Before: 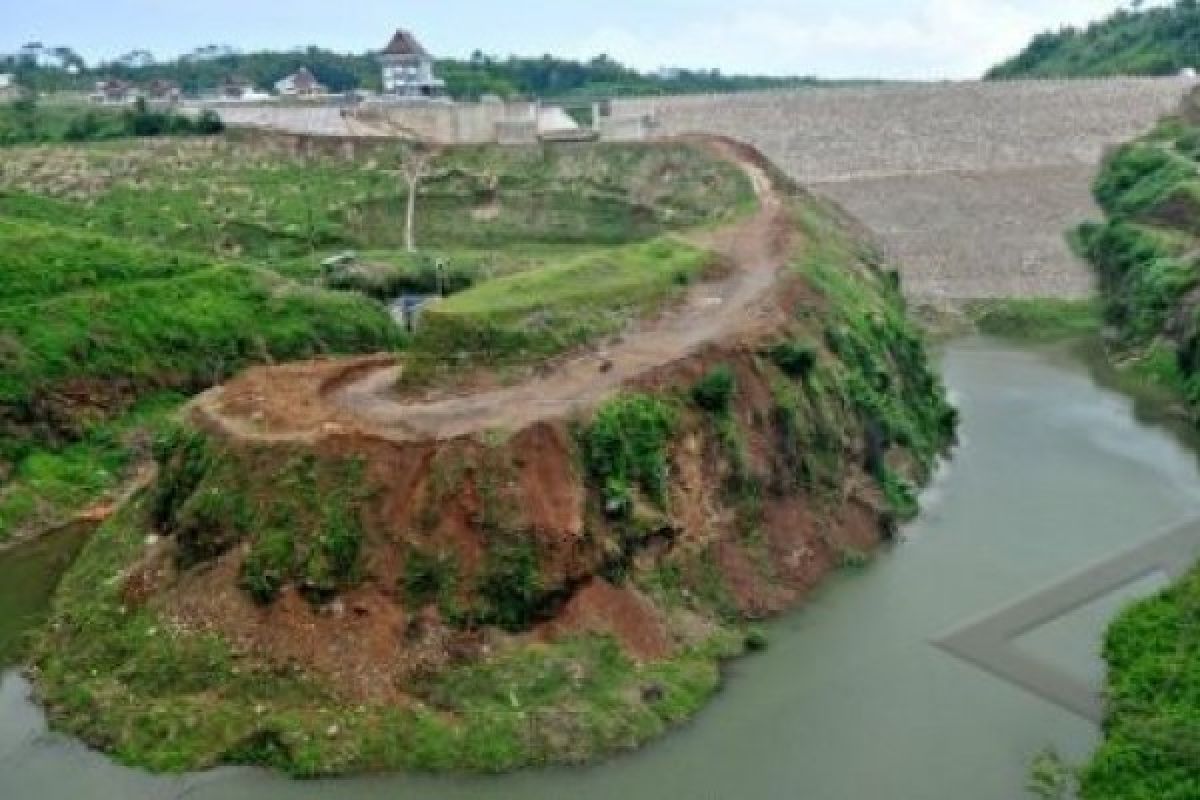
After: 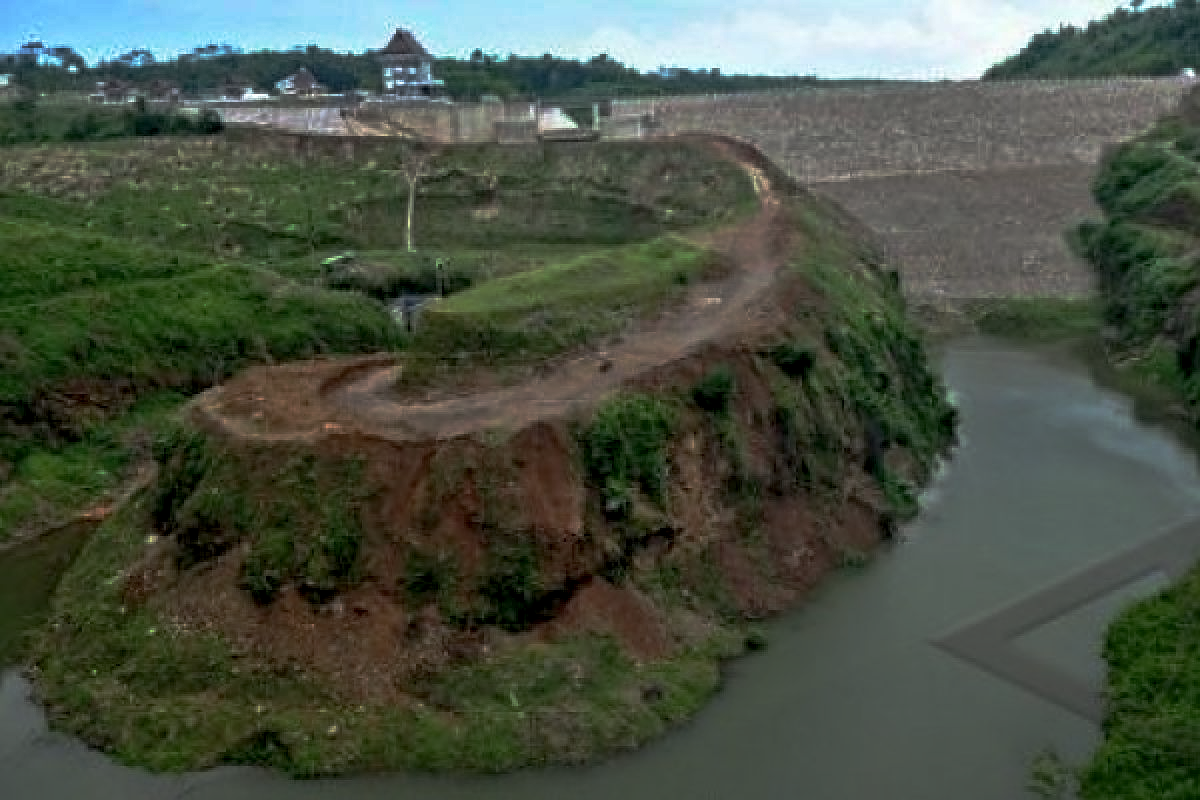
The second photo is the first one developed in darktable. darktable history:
sharpen: amount 0.538
base curve: curves: ch0 [(0, 0) (0.564, 0.291) (0.802, 0.731) (1, 1)], preserve colors none
local contrast: on, module defaults
